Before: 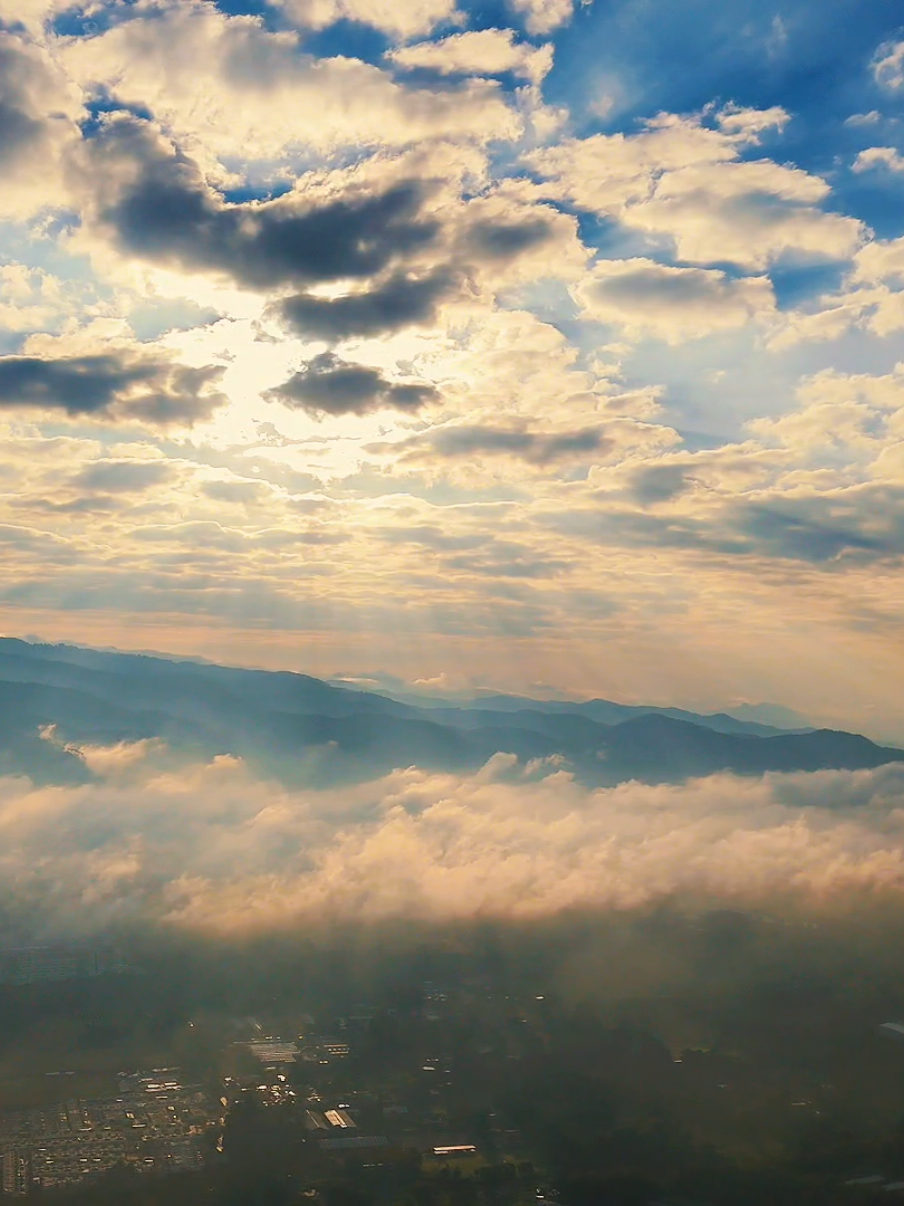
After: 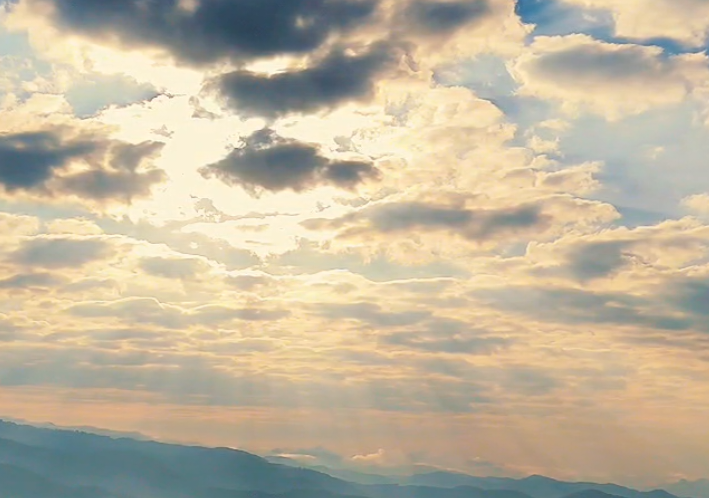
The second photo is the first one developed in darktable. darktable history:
crop: left 6.957%, top 18.596%, right 14.512%, bottom 40.088%
